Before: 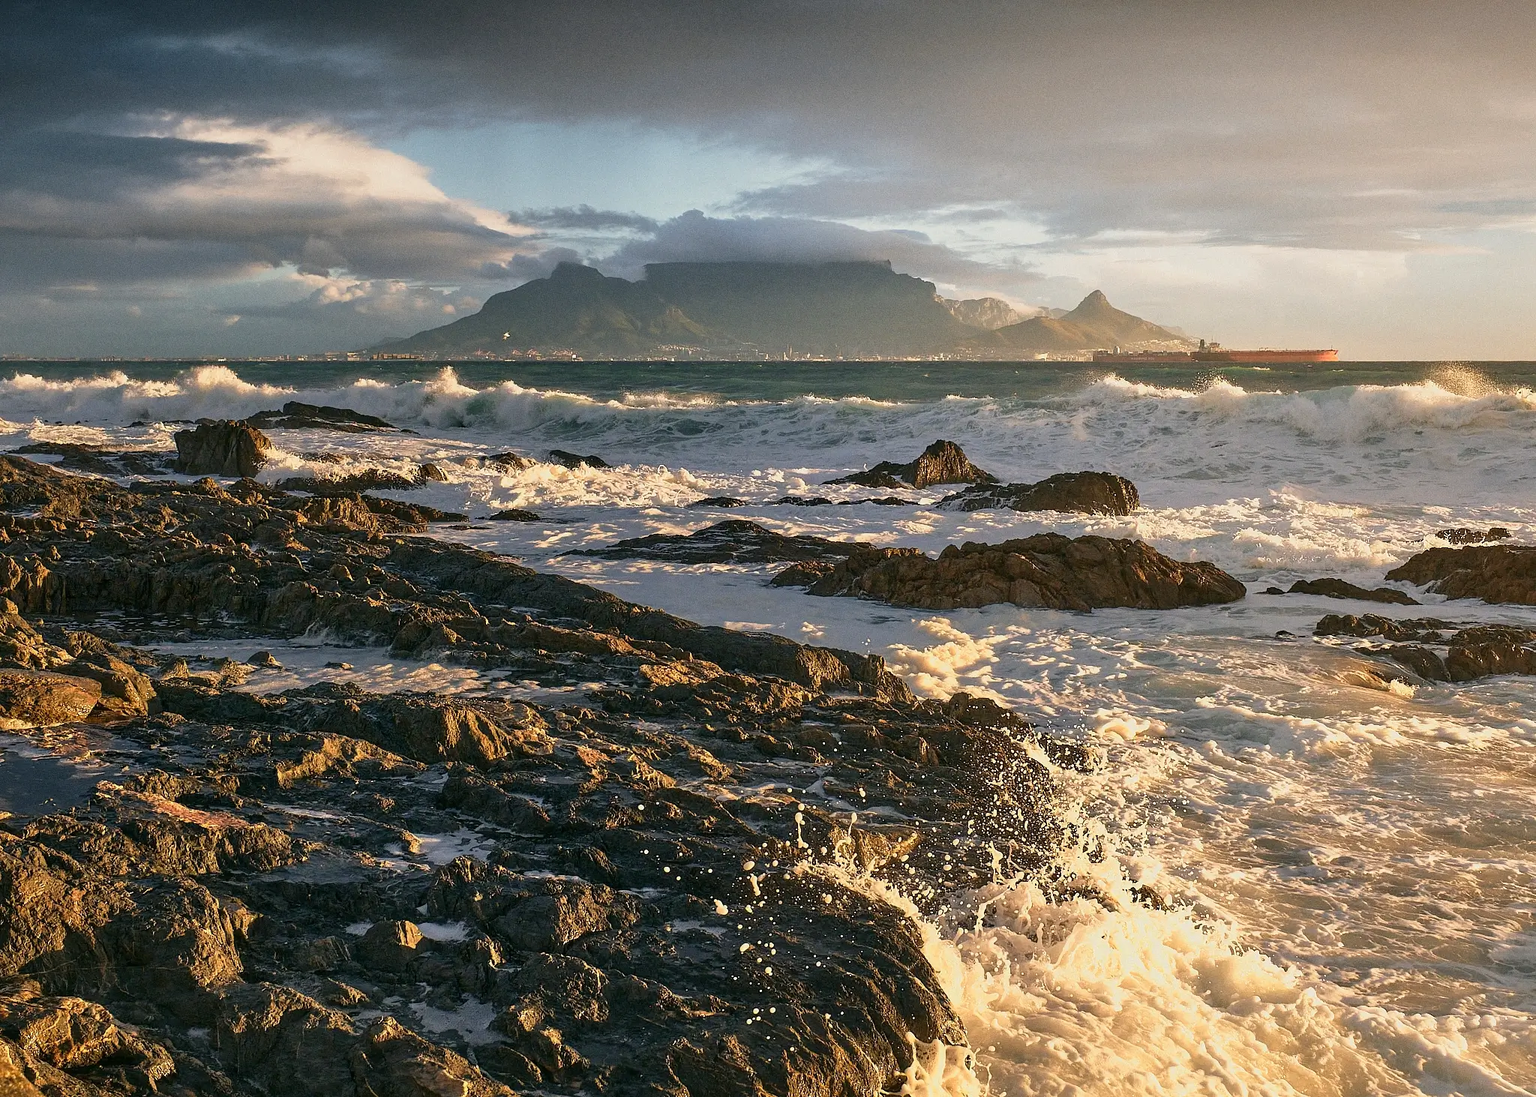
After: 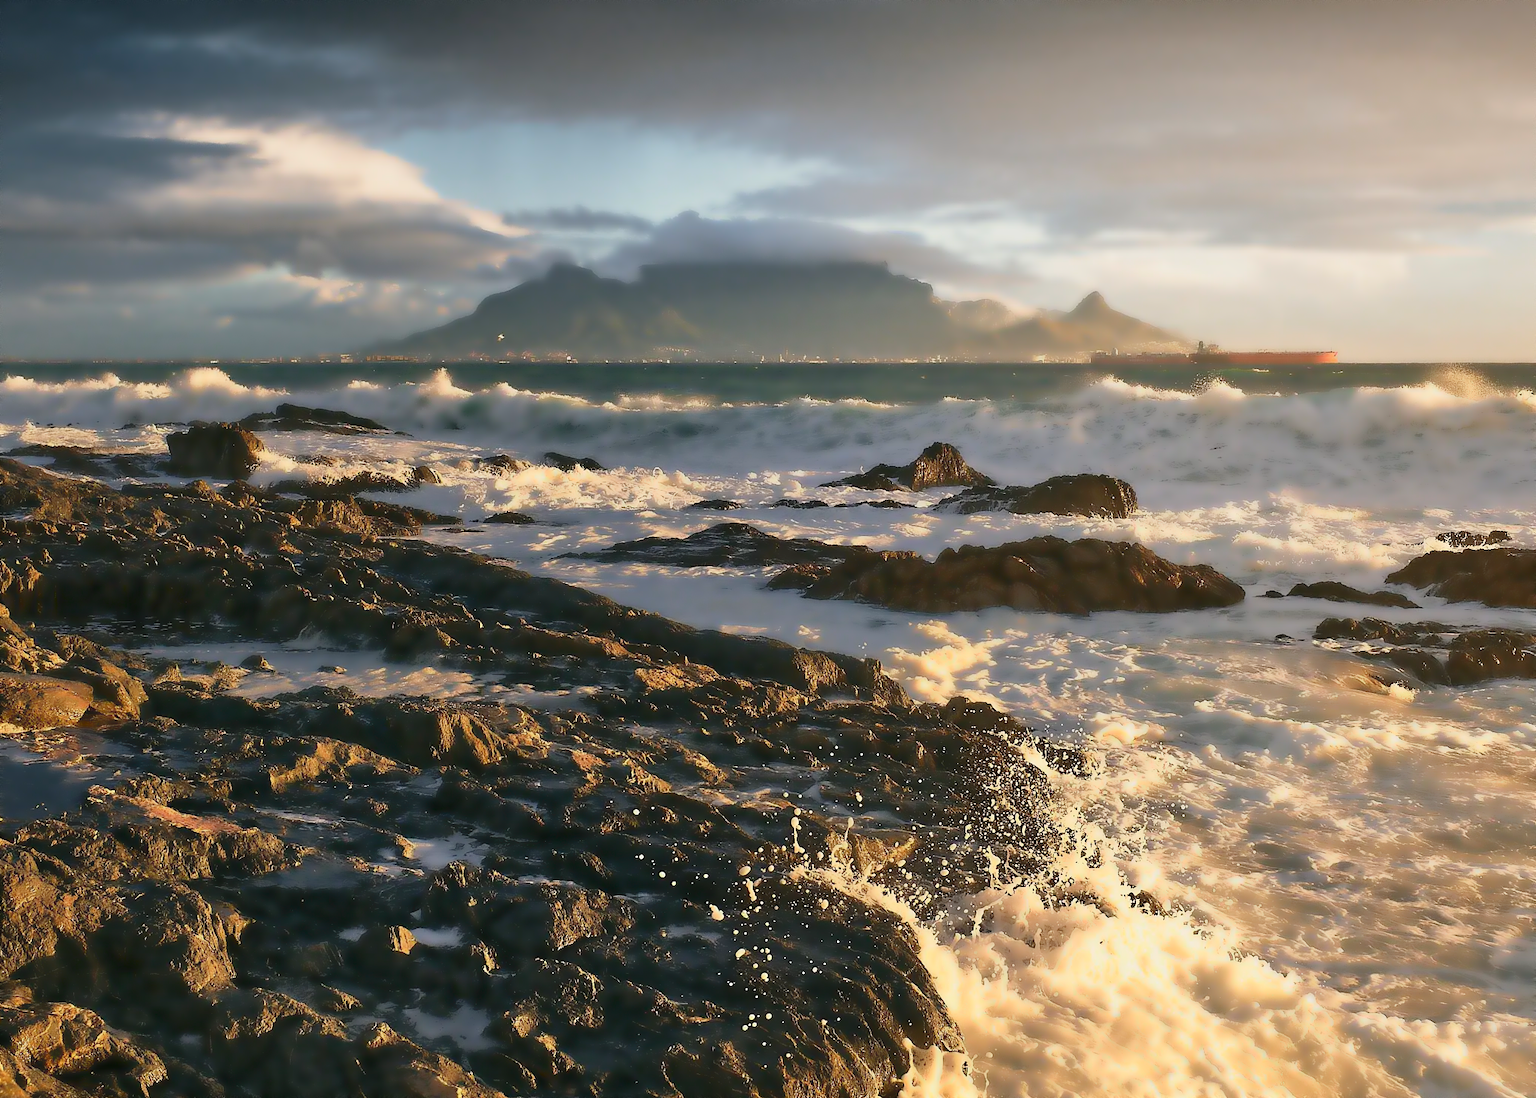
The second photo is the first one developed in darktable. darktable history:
lowpass: radius 4, soften with bilateral filter, unbound 0
crop and rotate: left 0.614%, top 0.179%, bottom 0.309%
exposure: exposure 0.127 EV, compensate highlight preservation false
